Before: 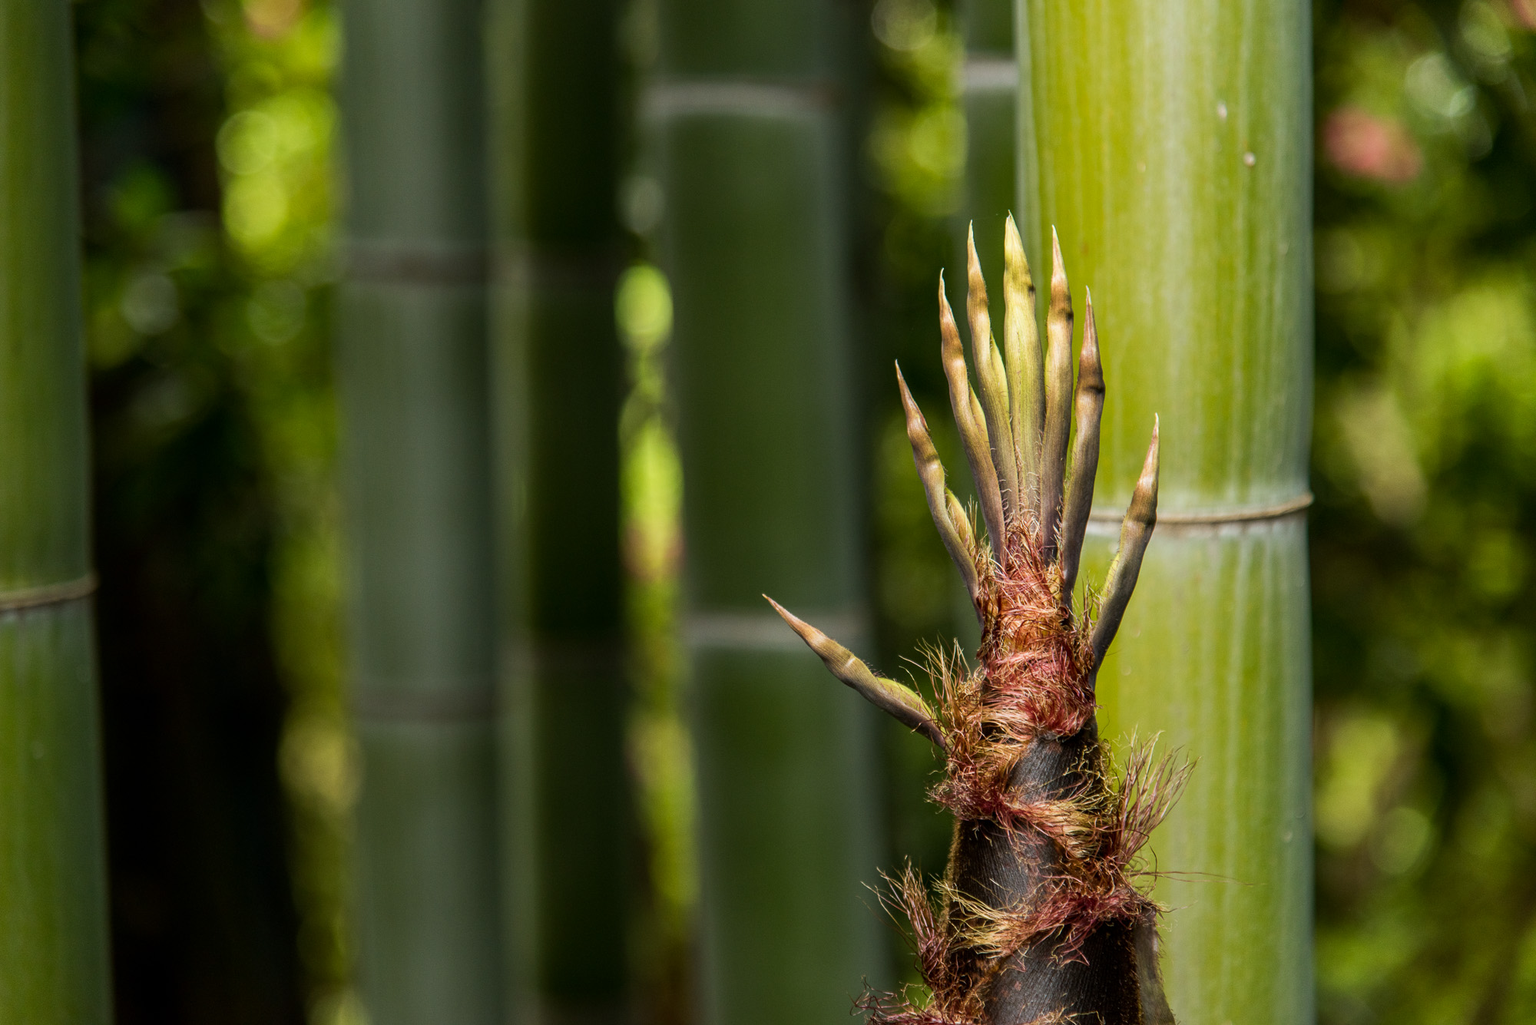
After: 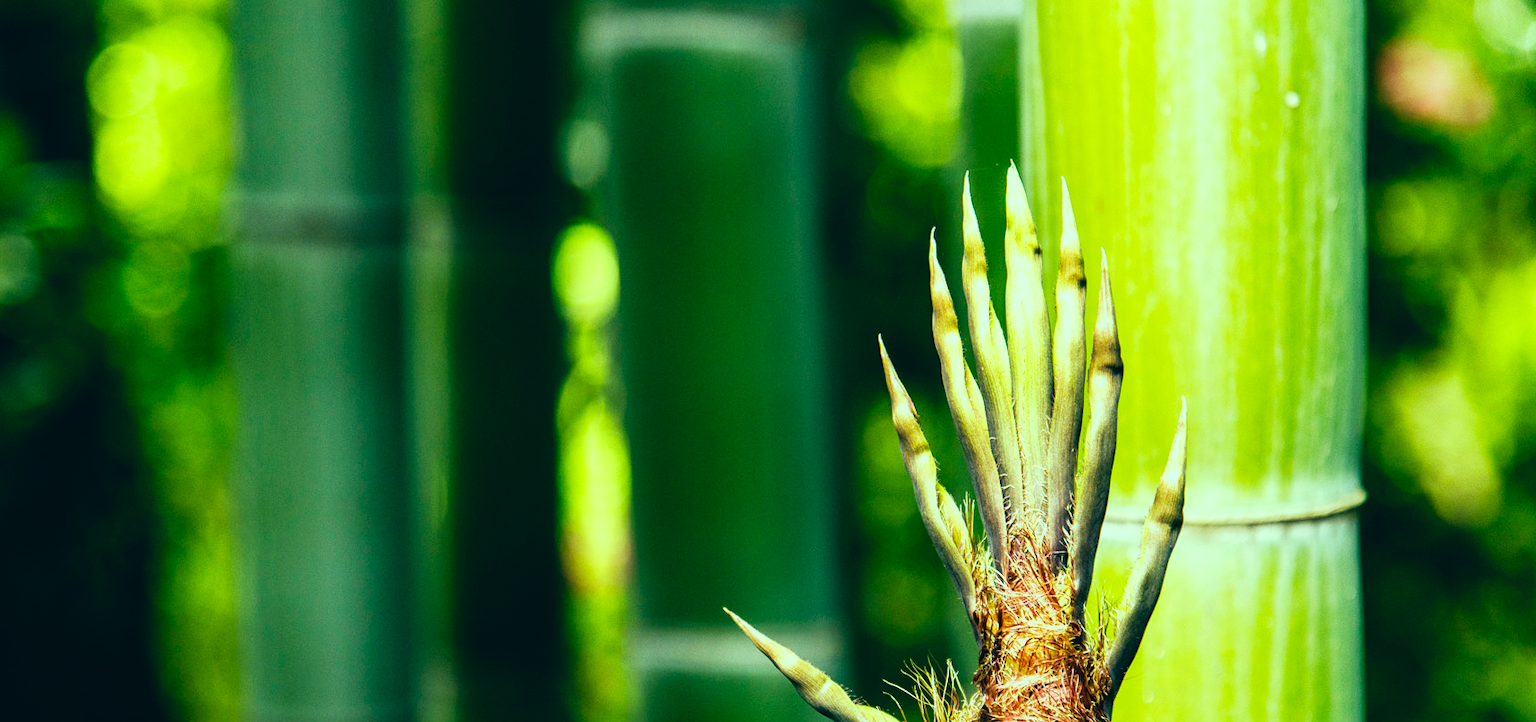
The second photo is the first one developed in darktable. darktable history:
crop and rotate: left 9.345%, top 7.22%, right 4.982%, bottom 32.331%
color correction: highlights a* -20.08, highlights b* 9.8, shadows a* -20.4, shadows b* -10.76
base curve: curves: ch0 [(0, 0) (0.007, 0.004) (0.027, 0.03) (0.046, 0.07) (0.207, 0.54) (0.442, 0.872) (0.673, 0.972) (1, 1)], preserve colors none
